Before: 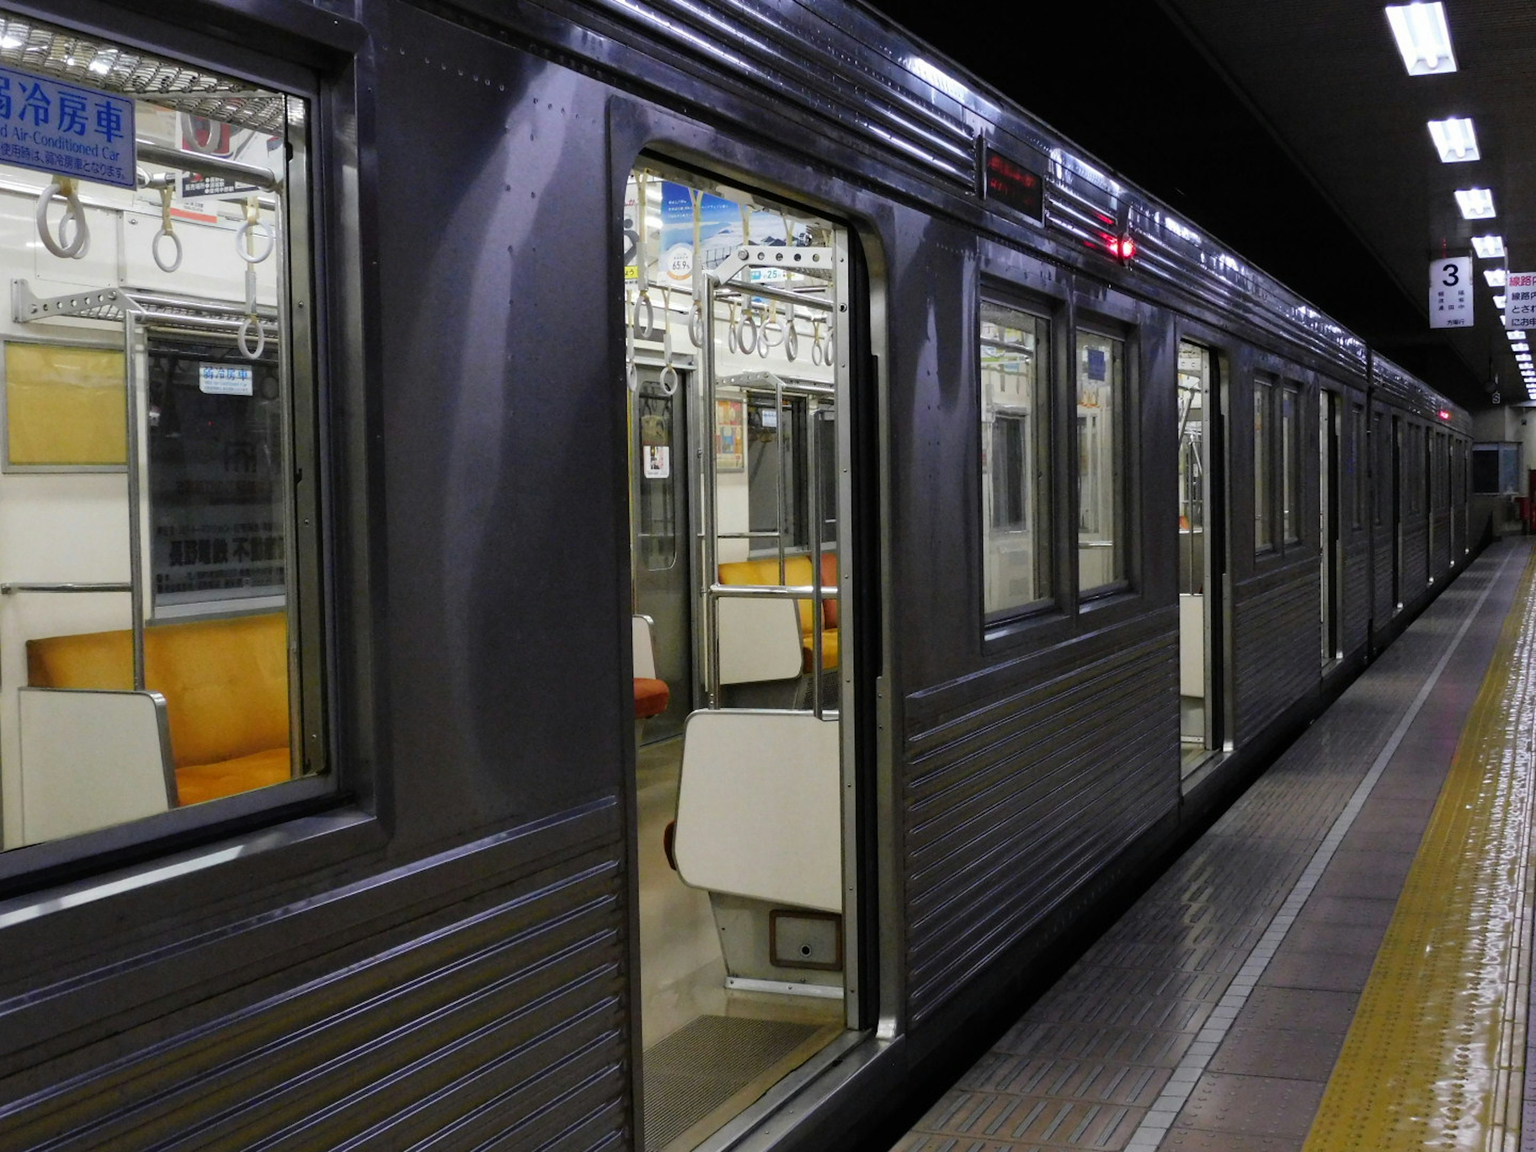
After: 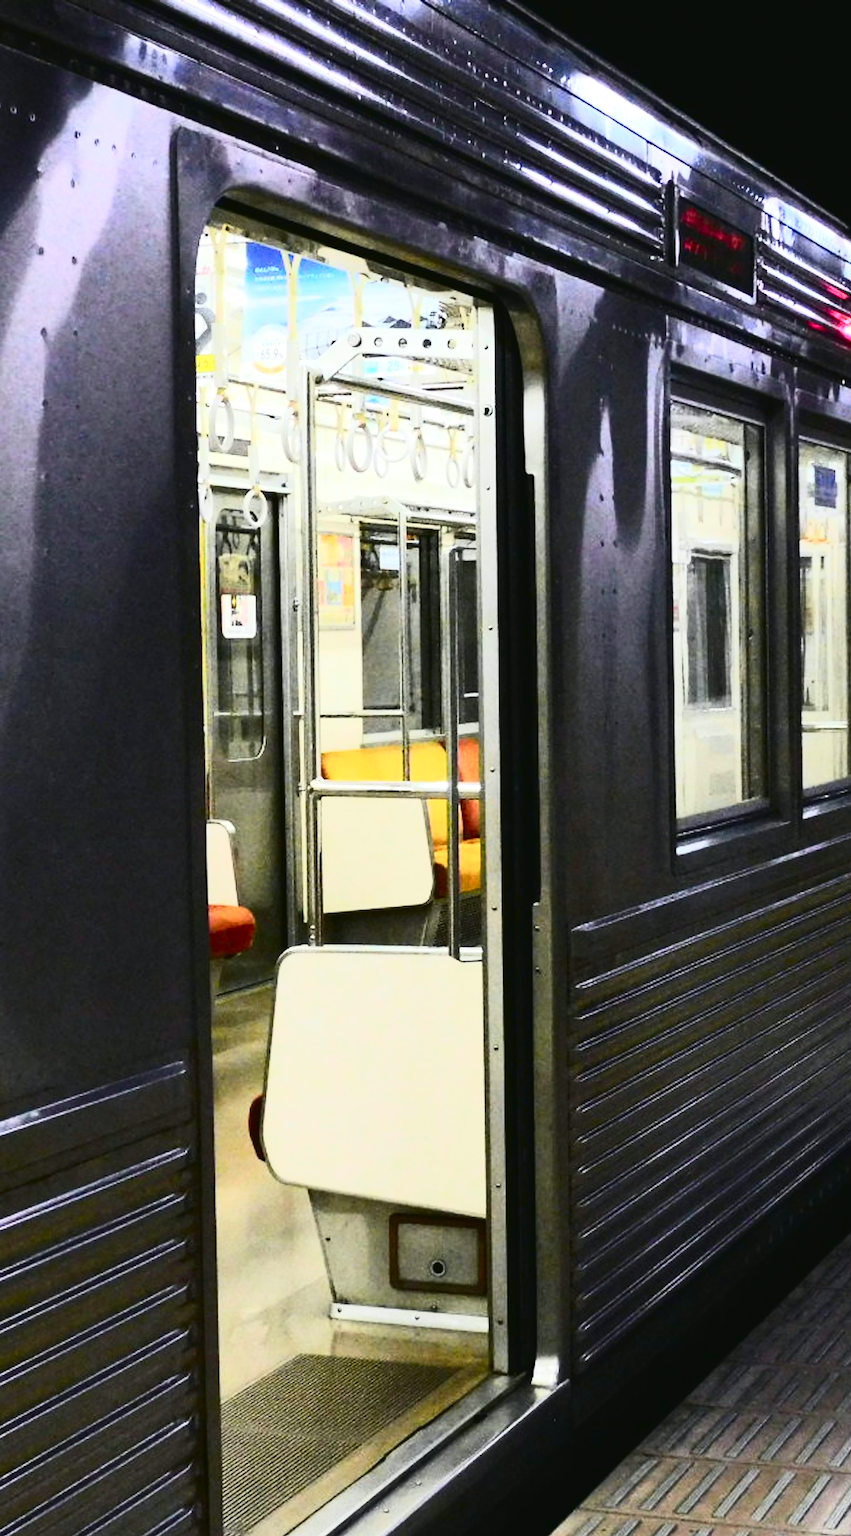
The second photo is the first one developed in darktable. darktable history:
exposure: exposure 1 EV, compensate highlight preservation false
crop: left 31.109%, right 27.312%
contrast brightness saturation: contrast 0.283
tone curve: curves: ch0 [(0, 0.03) (0.037, 0.045) (0.123, 0.123) (0.19, 0.186) (0.277, 0.279) (0.474, 0.517) (0.584, 0.664) (0.678, 0.777) (0.875, 0.92) (1, 0.965)]; ch1 [(0, 0) (0.243, 0.245) (0.402, 0.41) (0.493, 0.487) (0.508, 0.503) (0.531, 0.532) (0.551, 0.556) (0.637, 0.671) (0.694, 0.732) (1, 1)]; ch2 [(0, 0) (0.249, 0.216) (0.356, 0.329) (0.424, 0.442) (0.476, 0.477) (0.498, 0.503) (0.517, 0.524) (0.532, 0.547) (0.562, 0.576) (0.614, 0.644) (0.706, 0.748) (0.808, 0.809) (0.991, 0.968)], color space Lab, independent channels, preserve colors none
